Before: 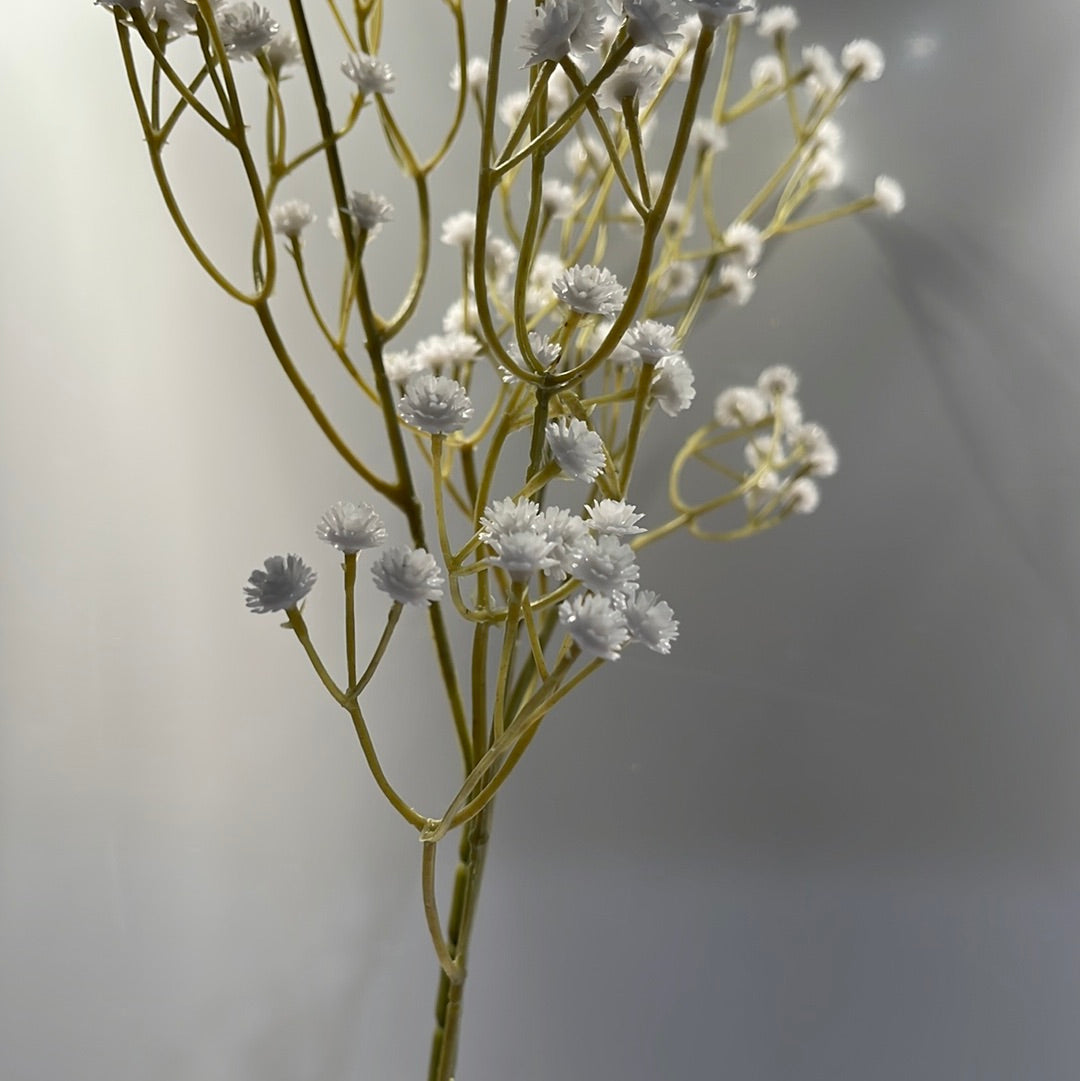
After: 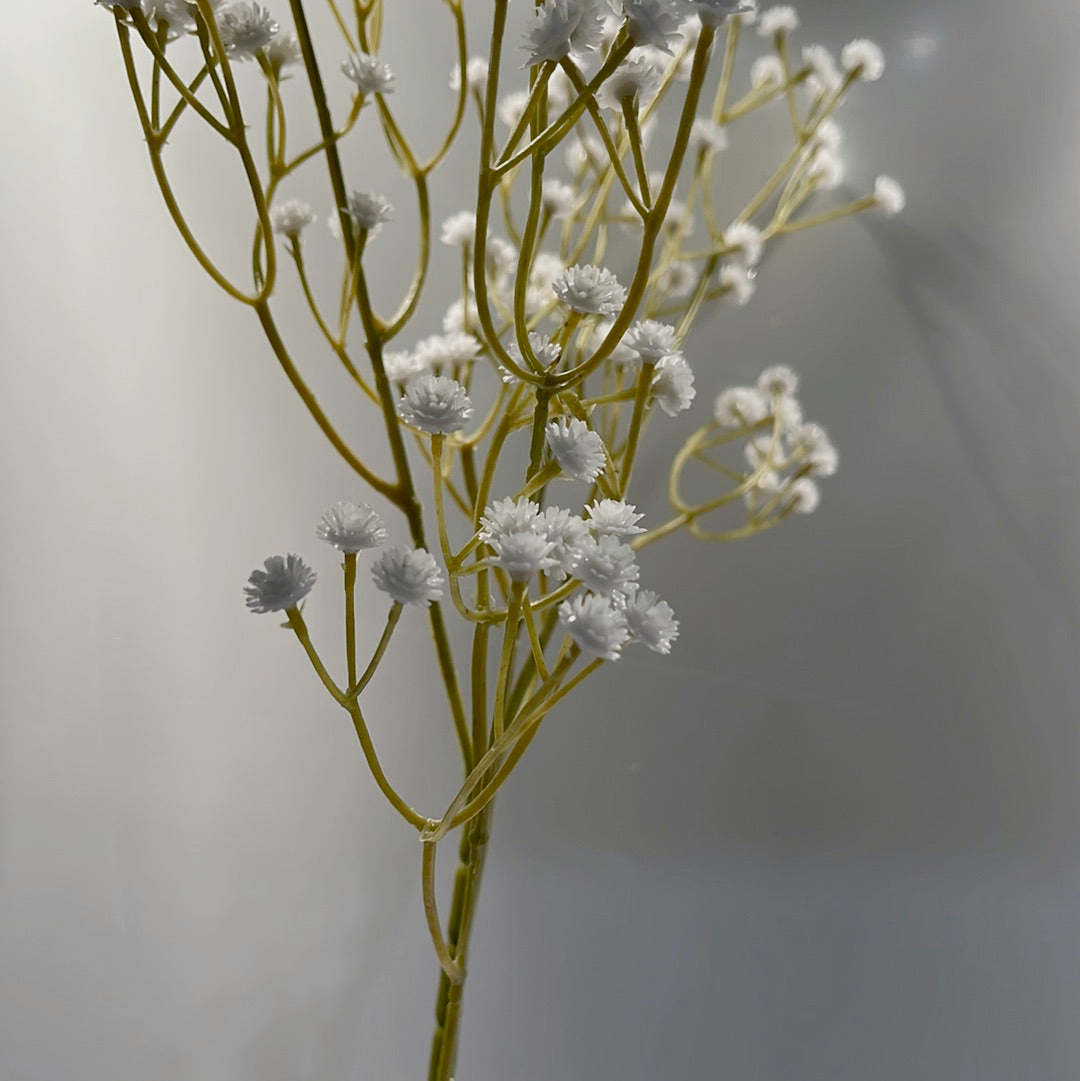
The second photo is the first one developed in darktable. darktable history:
color balance rgb: shadows lift › chroma 1%, shadows lift › hue 113°, highlights gain › chroma 0.2%, highlights gain › hue 333°, perceptual saturation grading › global saturation 20%, perceptual saturation grading › highlights -50%, perceptual saturation grading › shadows 25%, contrast -10%
